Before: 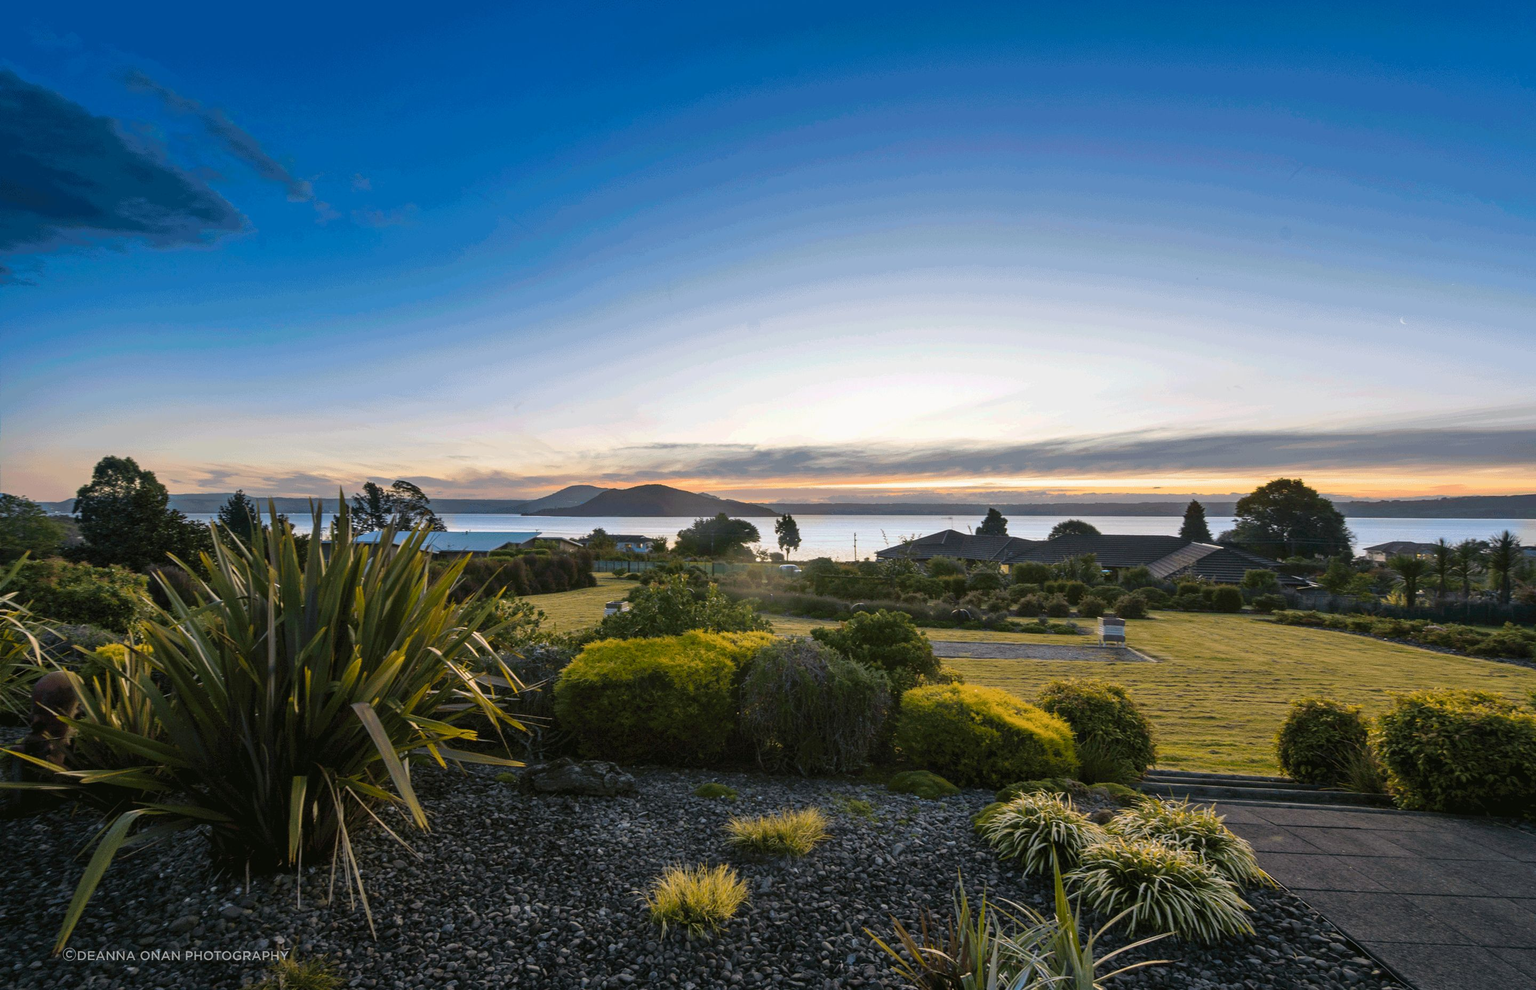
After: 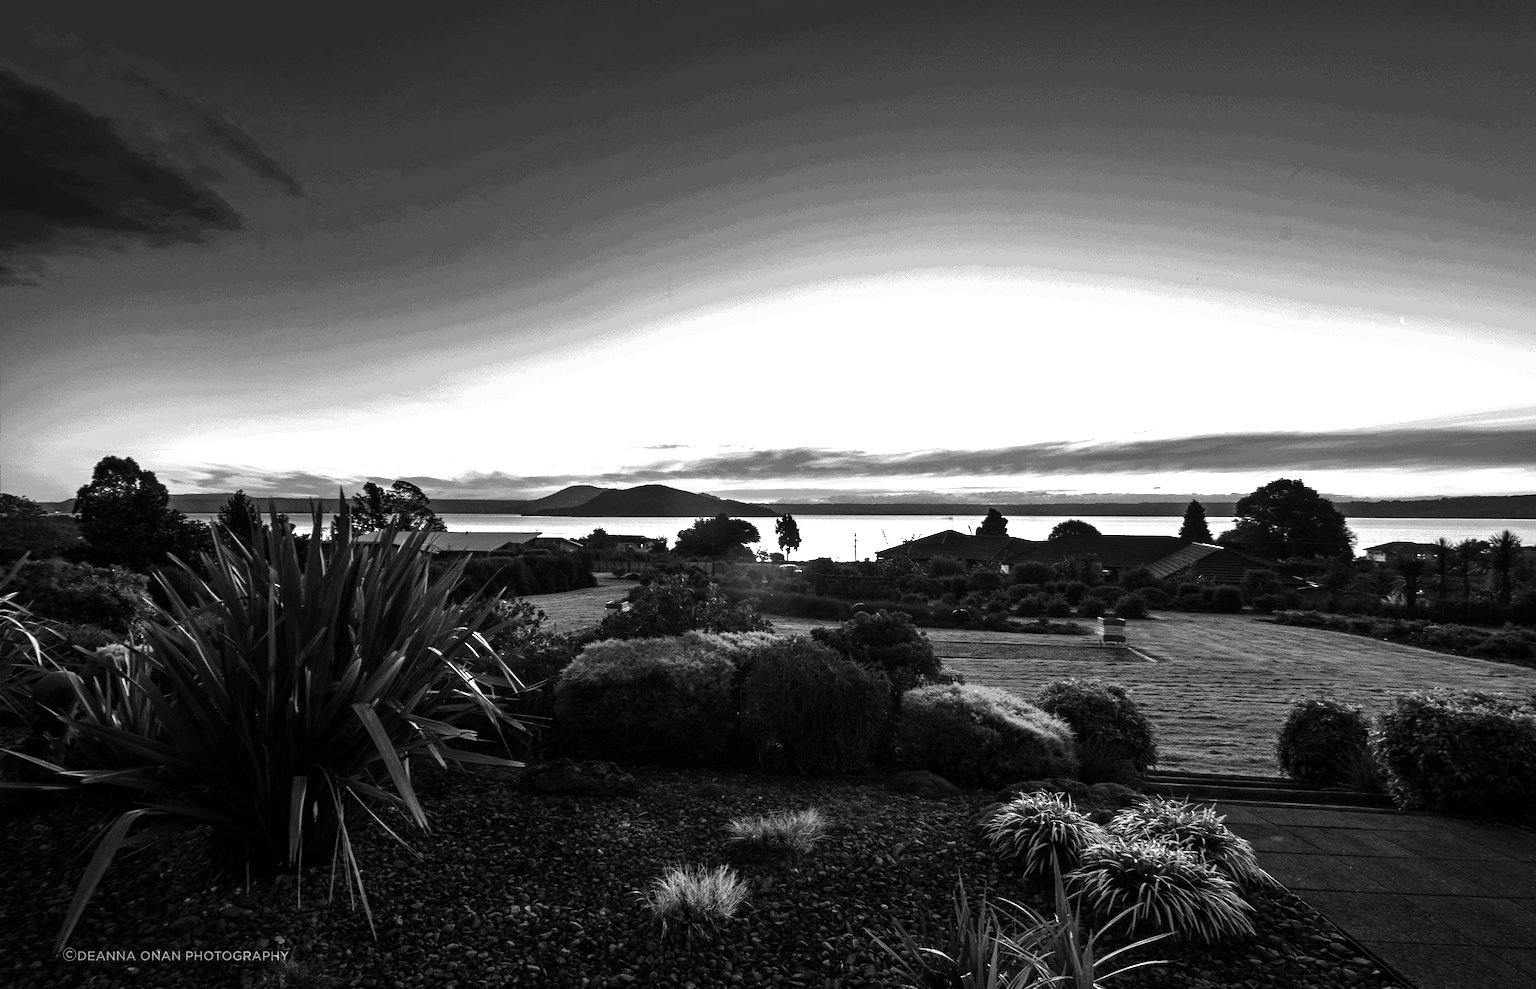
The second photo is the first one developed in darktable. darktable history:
exposure: black level correction 0, exposure 0.953 EV, compensate exposure bias true, compensate highlight preservation false
contrast brightness saturation: contrast -0.03, brightness -0.59, saturation -1
